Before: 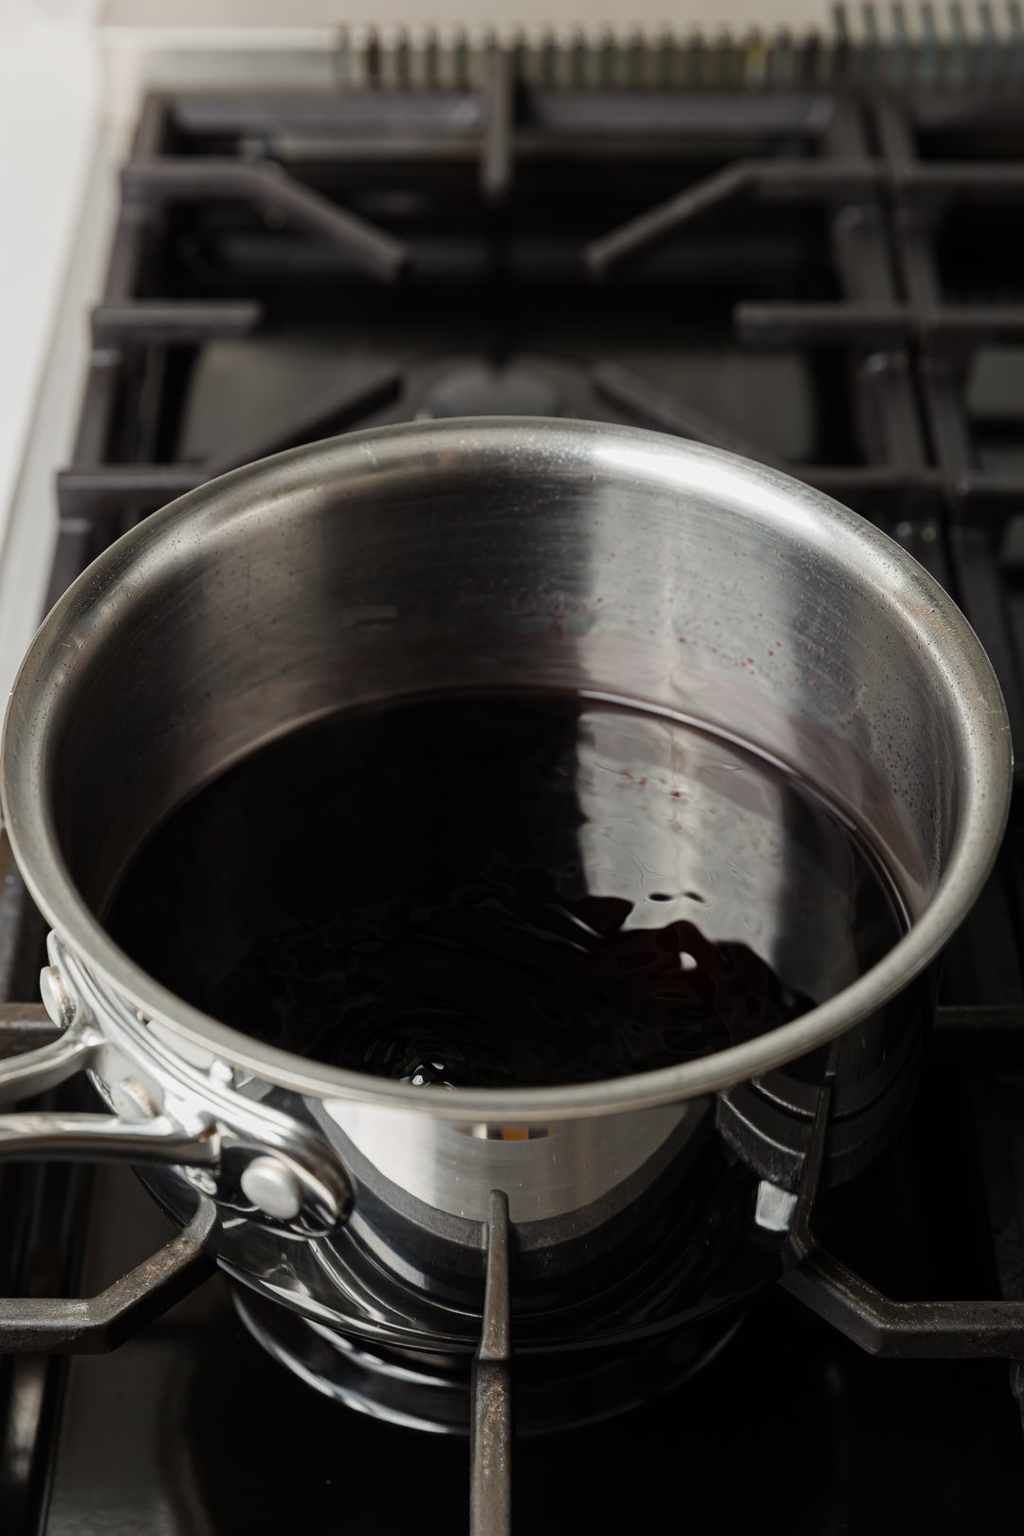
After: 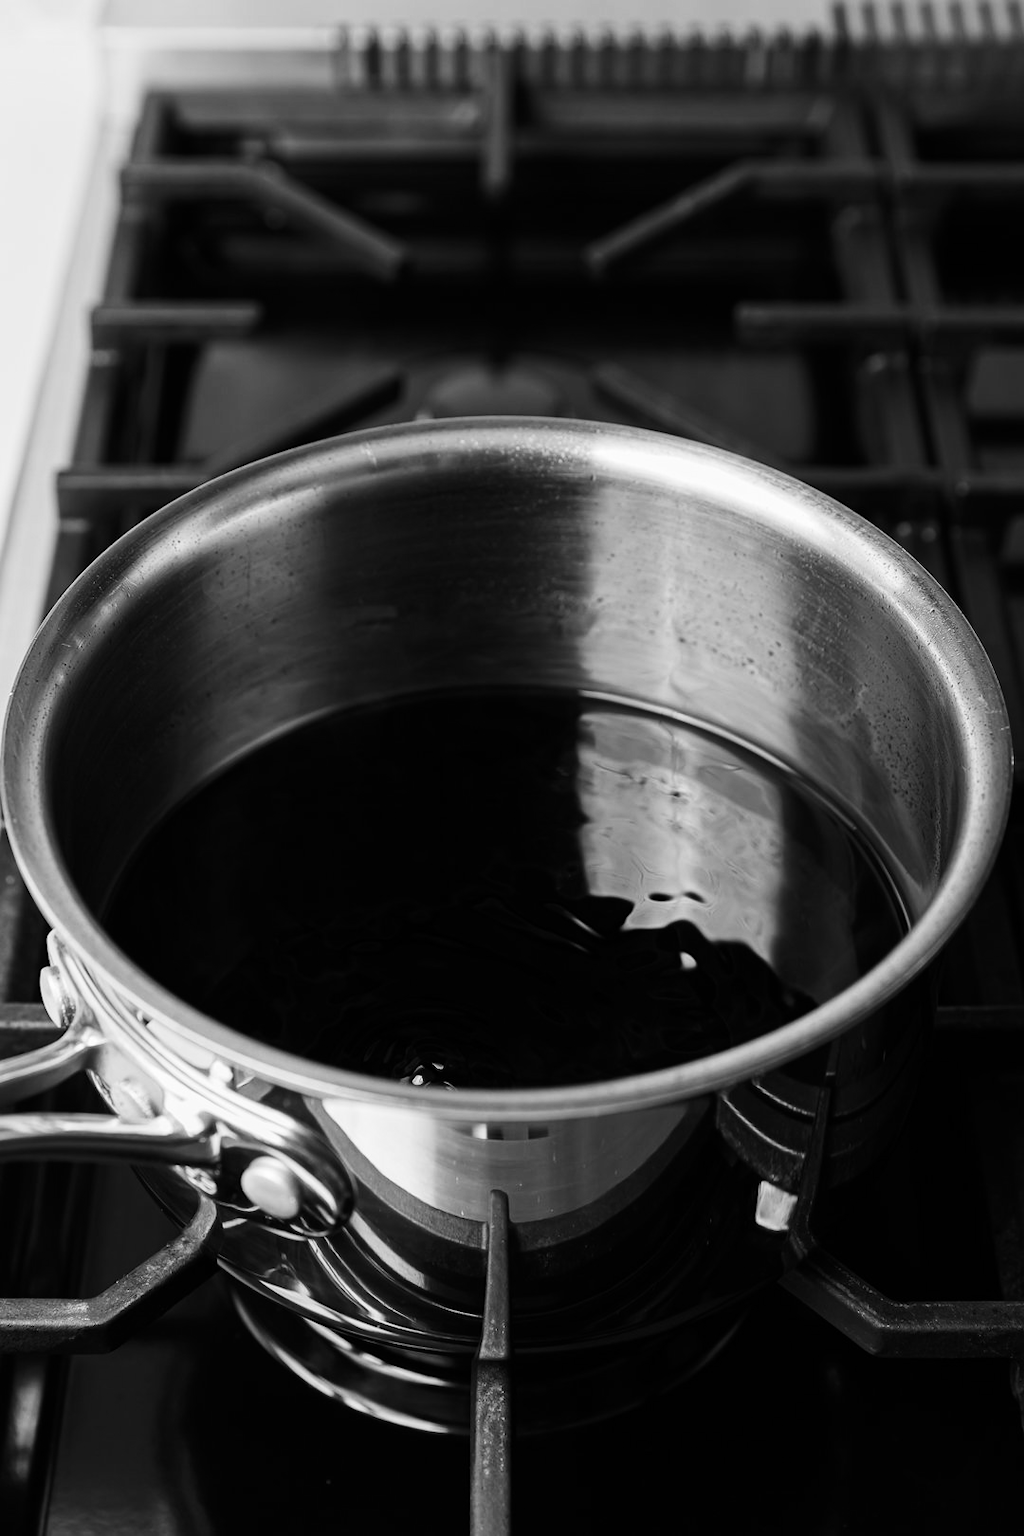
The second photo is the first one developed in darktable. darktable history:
color correction: highlights a* -0.137, highlights b* -5.91, shadows a* -0.137, shadows b* -0.137
shadows and highlights: shadows 12, white point adjustment 1.2, highlights -0.36, soften with gaussian
monochrome: on, module defaults
contrast brightness saturation: contrast 0.22
